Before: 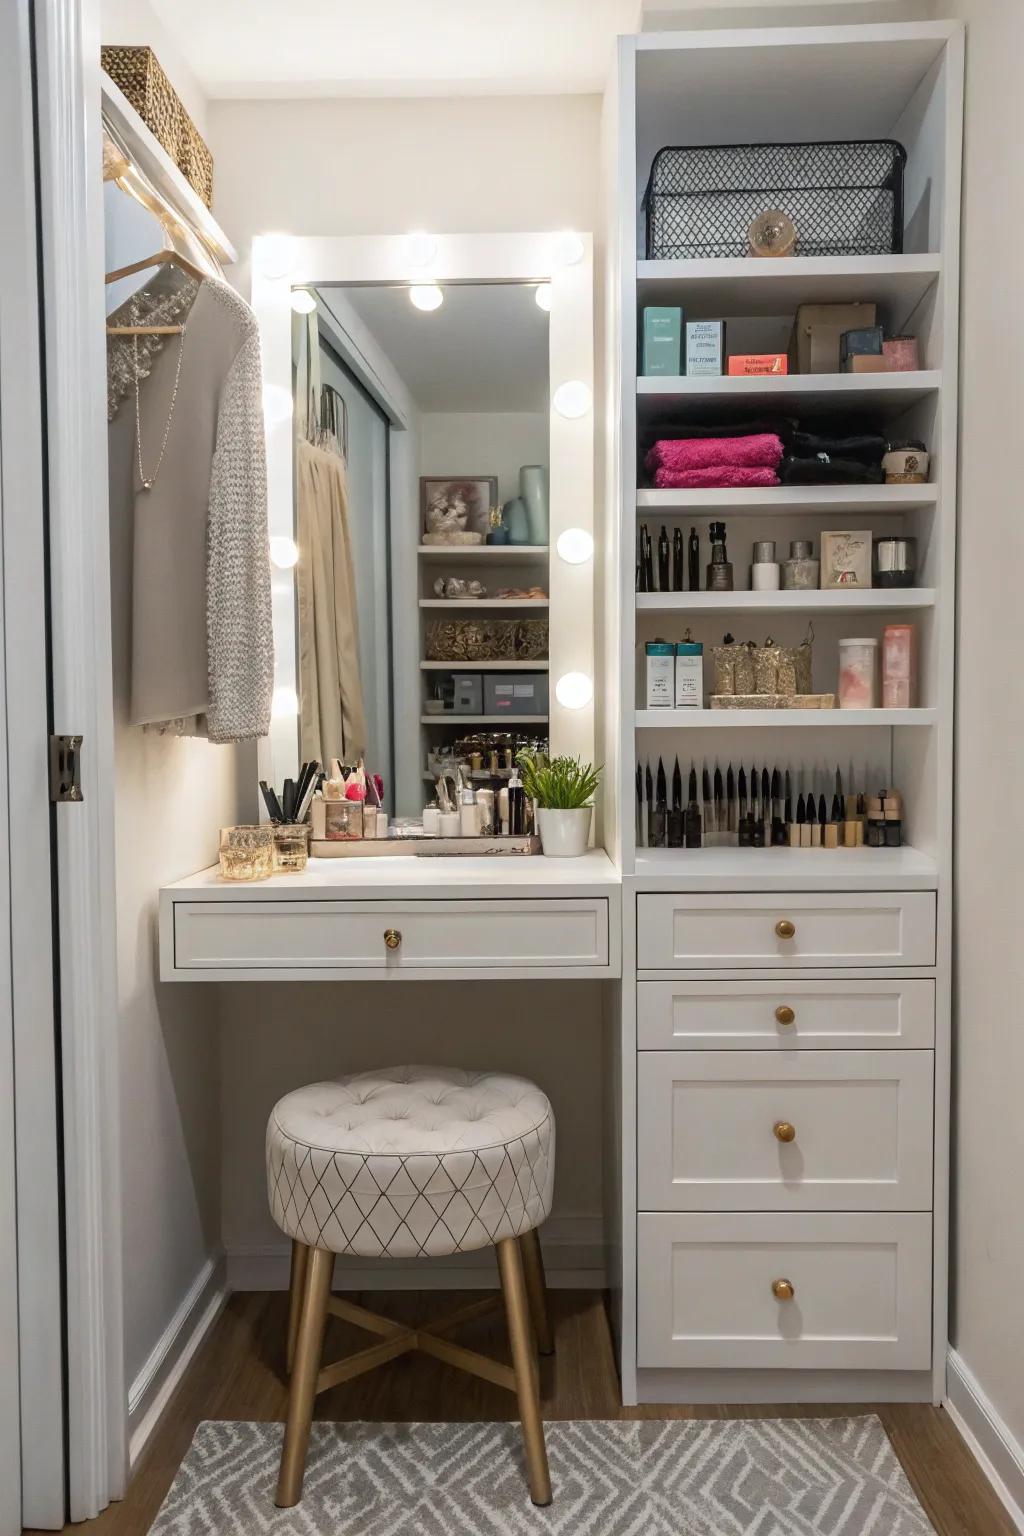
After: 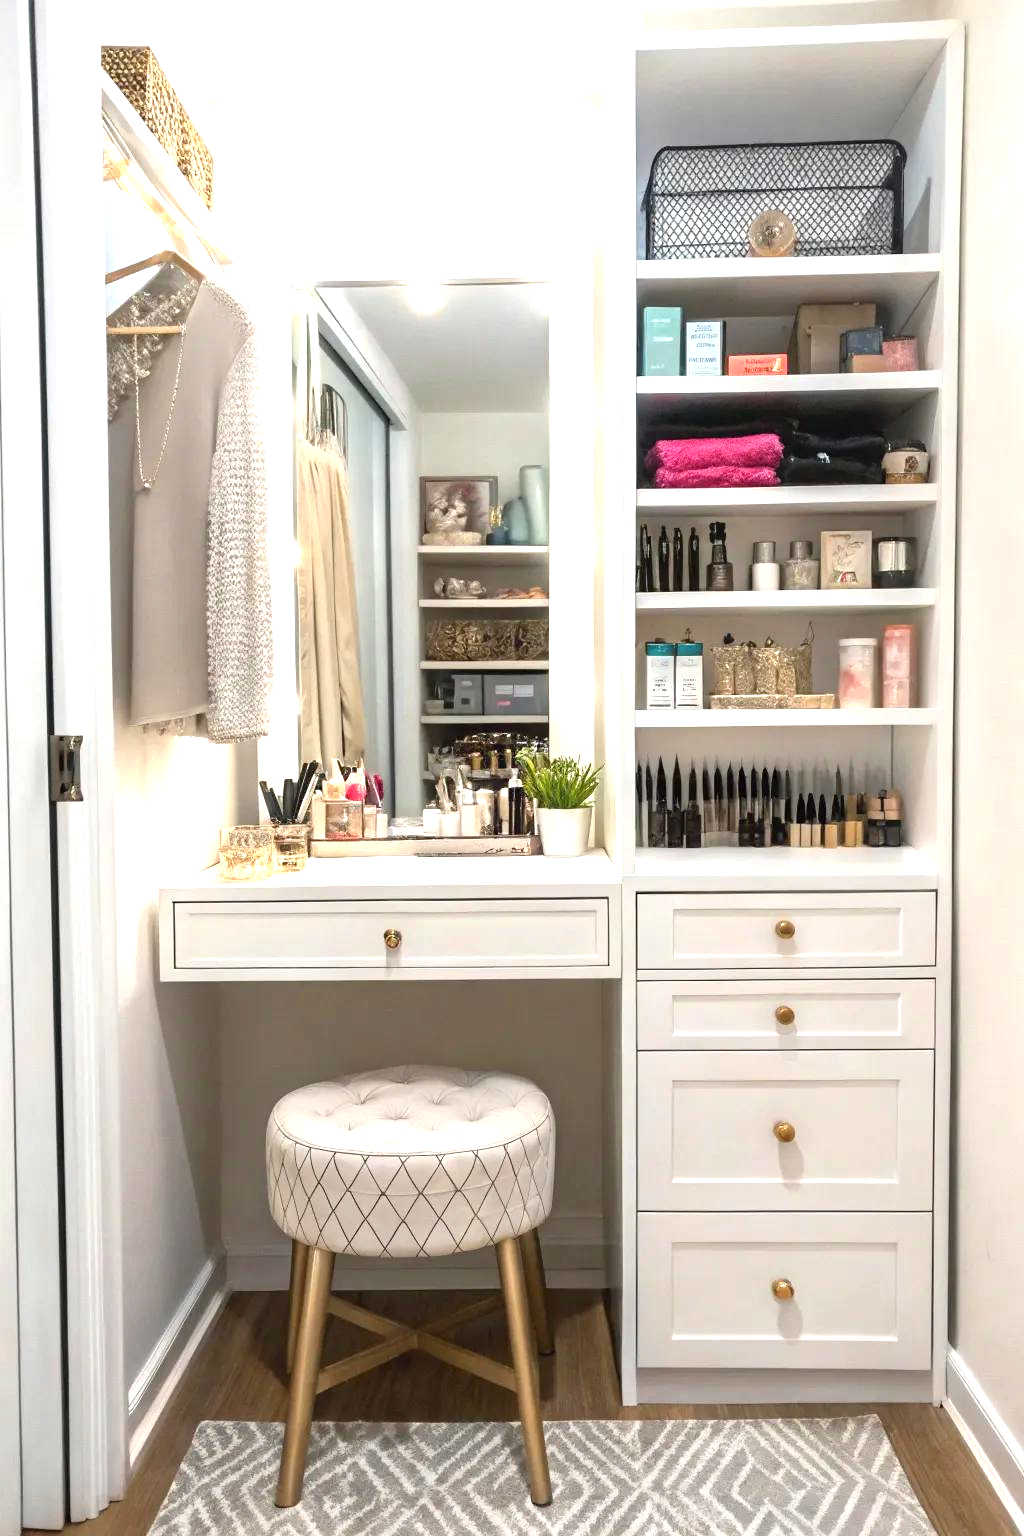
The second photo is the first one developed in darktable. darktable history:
exposure: exposure 1.163 EV, compensate exposure bias true, compensate highlight preservation false
